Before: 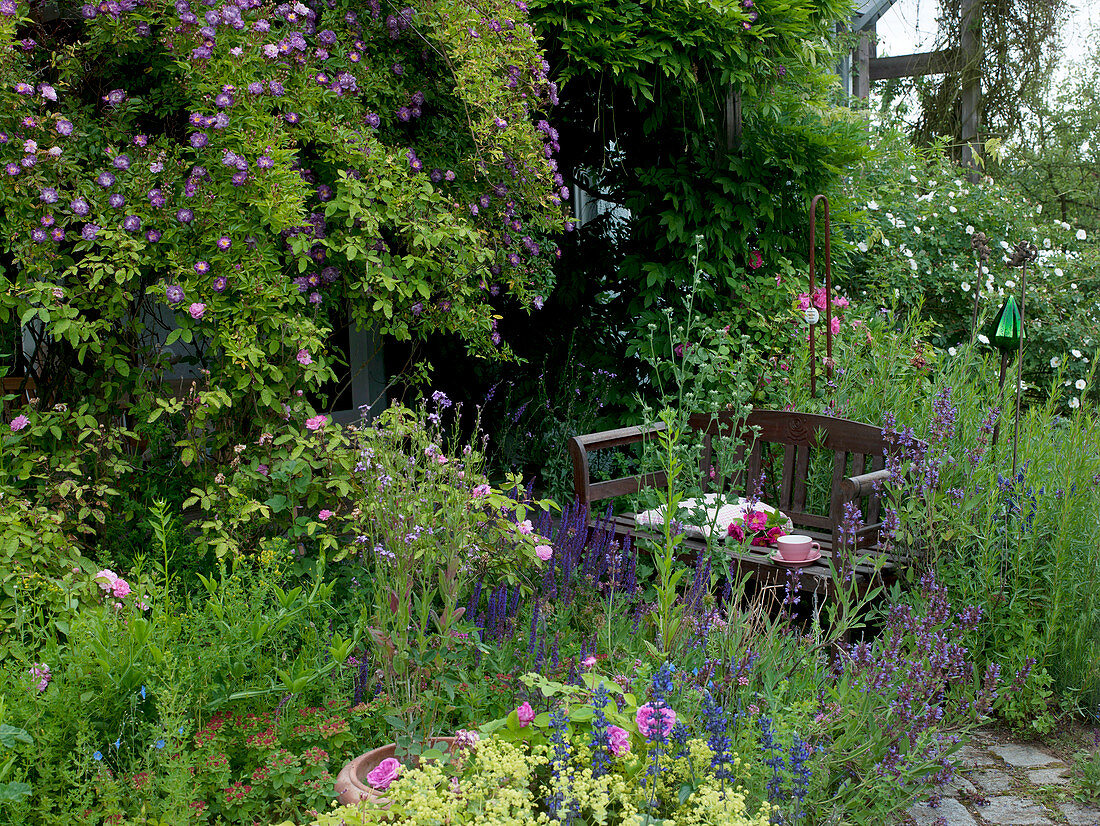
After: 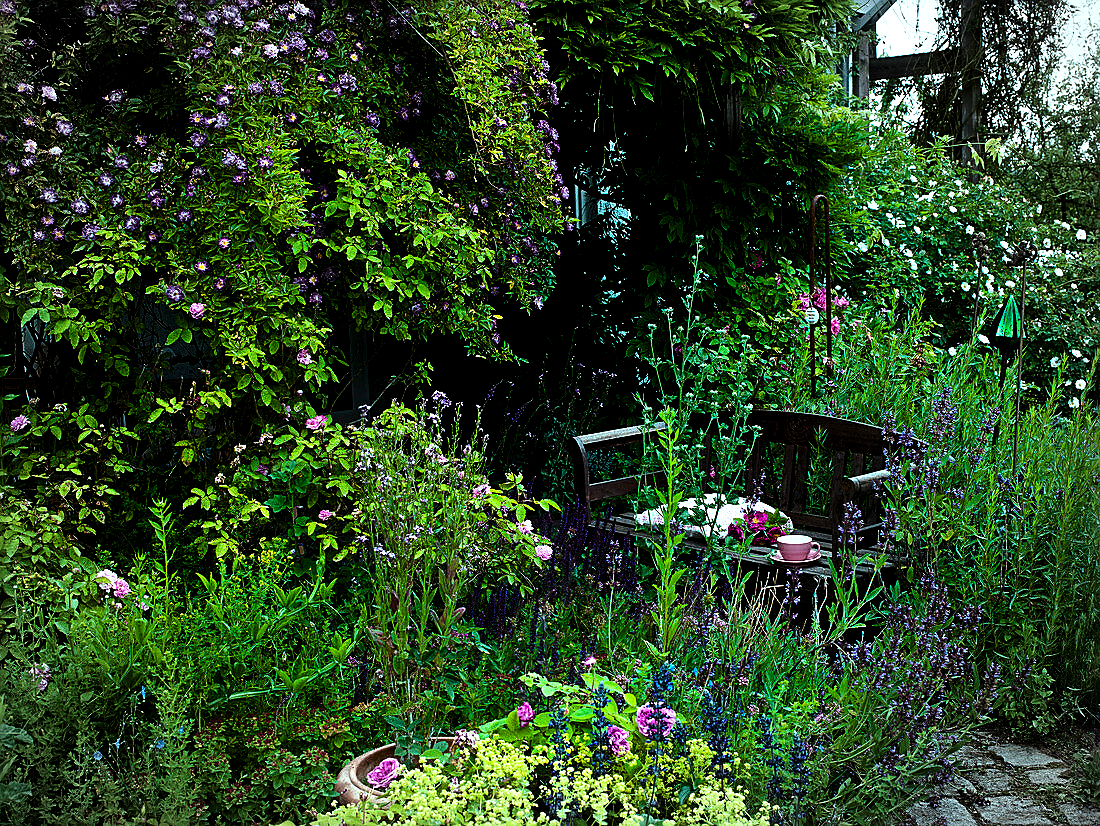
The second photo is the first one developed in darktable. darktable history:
base curve: curves: ch0 [(0, 0) (0.073, 0.04) (0.157, 0.139) (0.492, 0.492) (0.758, 0.758) (1, 1)]
vignetting: automatic ratio true
levels: levels [0.052, 0.496, 0.908]
sharpen: on, module defaults
color balance rgb: highlights gain › chroma 4.031%, highlights gain › hue 202.46°, perceptual saturation grading › global saturation 35.134%, perceptual saturation grading › highlights -29.961%, perceptual saturation grading › shadows 35.837%, perceptual brilliance grading › highlights 14.328%, perceptual brilliance grading › mid-tones -5.001%, perceptual brilliance grading › shadows -26.508%, global vibrance 41.668%
